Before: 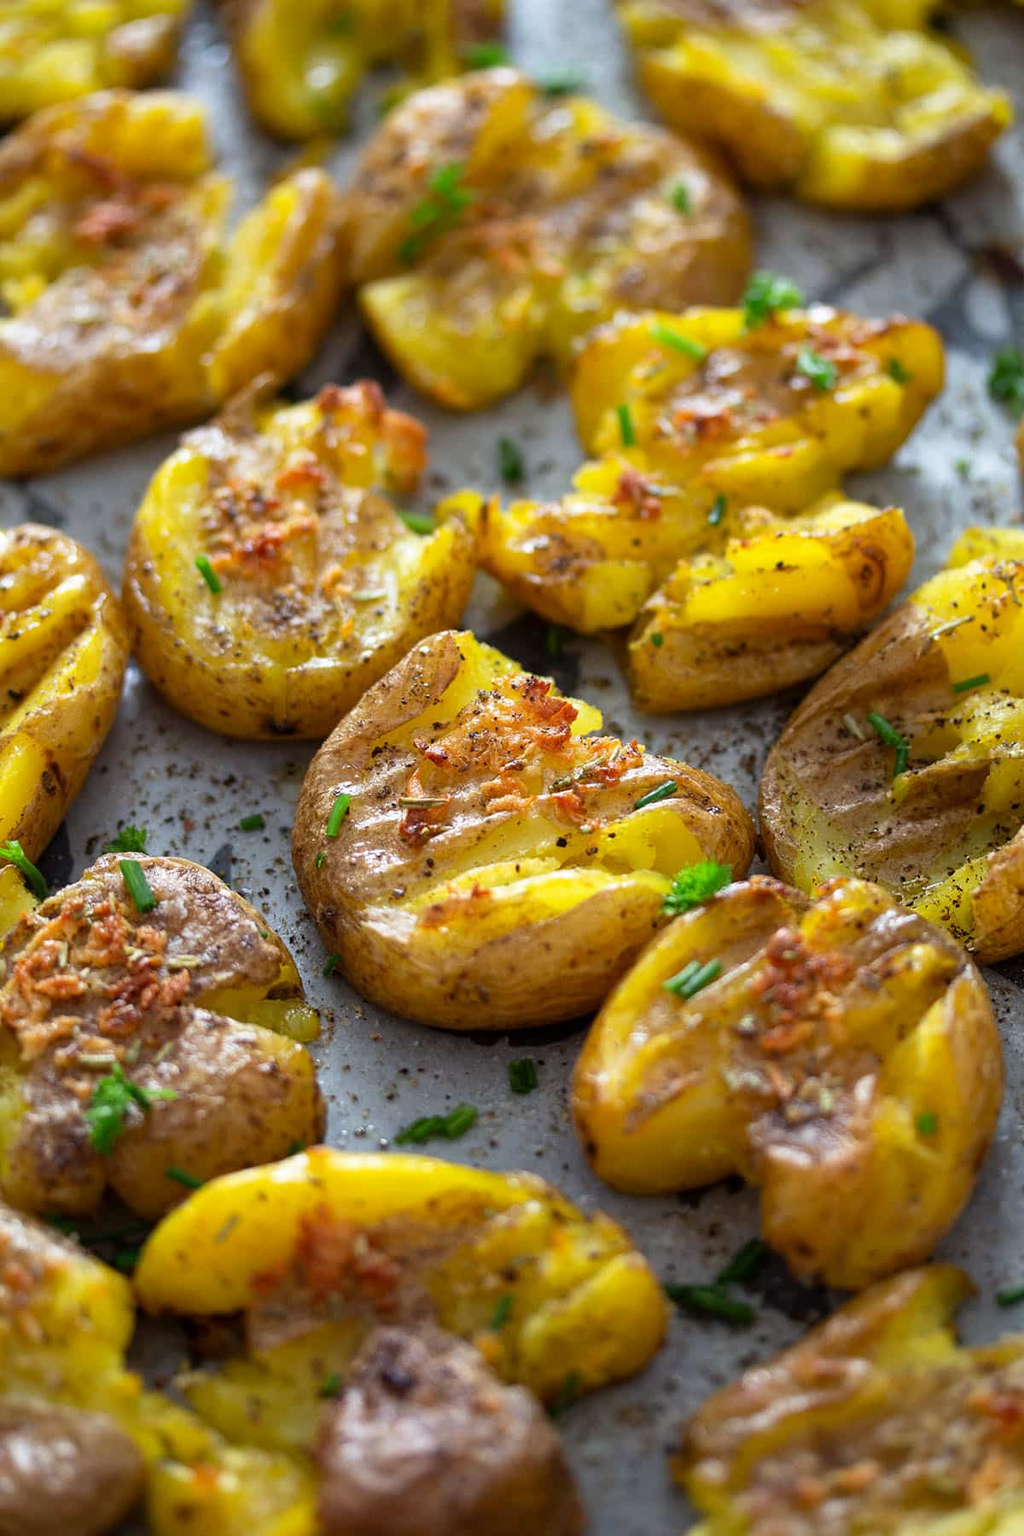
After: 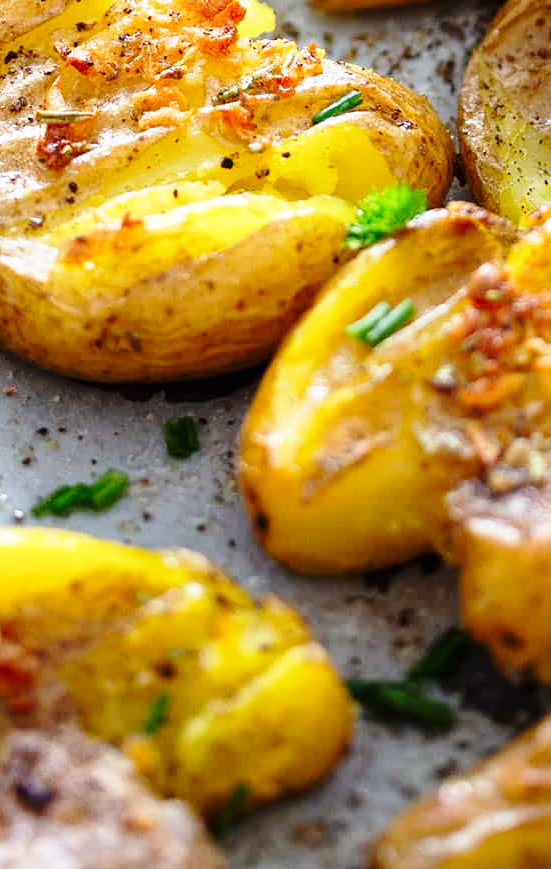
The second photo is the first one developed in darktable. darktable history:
base curve: curves: ch0 [(0, 0) (0.028, 0.03) (0.121, 0.232) (0.46, 0.748) (0.859, 0.968) (1, 1)], exposure shift 0.01, preserve colors none
crop: left 35.972%, top 45.798%, right 18.093%, bottom 5.897%
